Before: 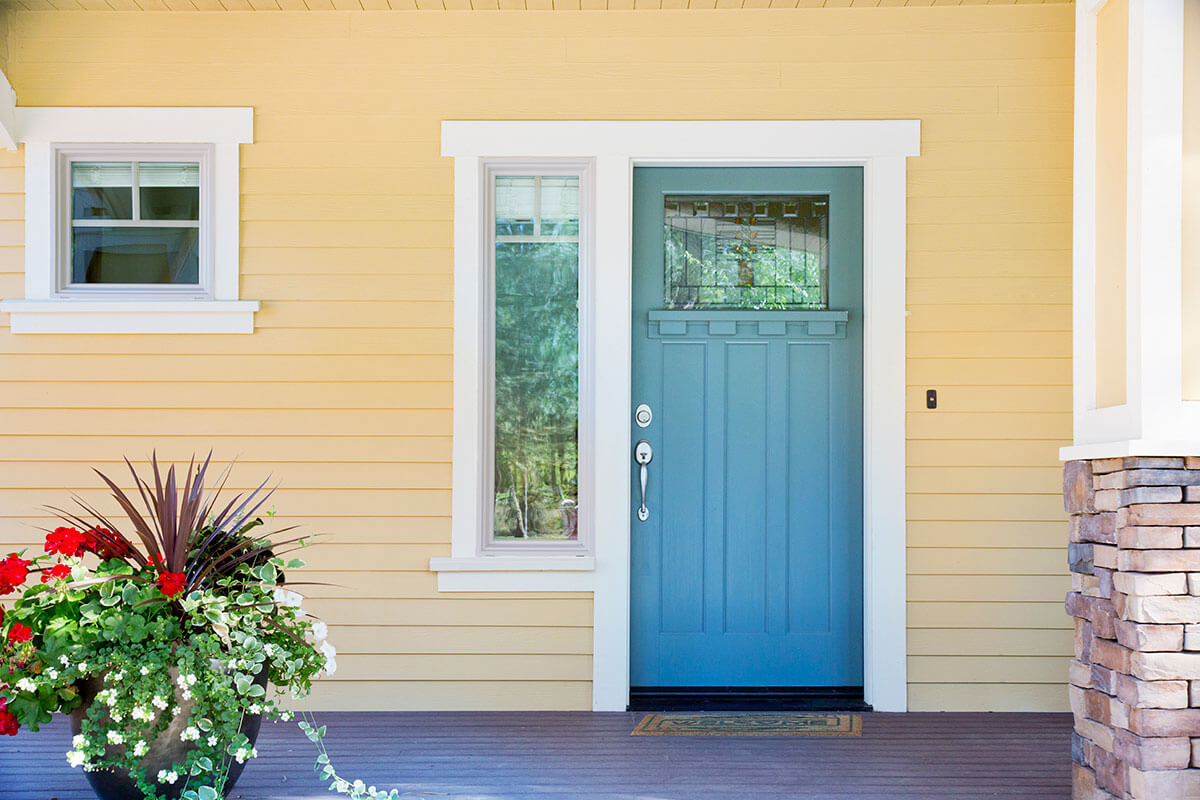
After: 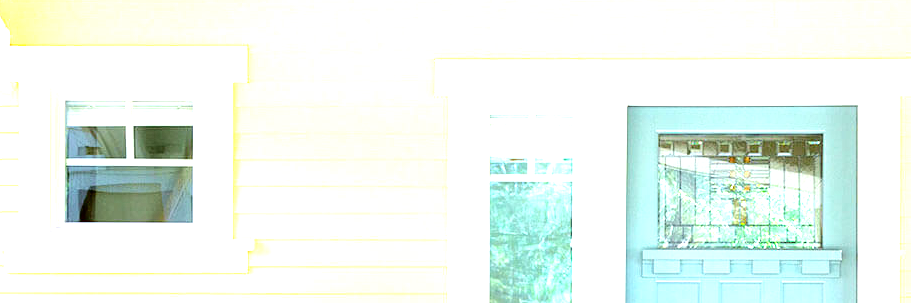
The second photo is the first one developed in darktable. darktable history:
crop: left 0.561%, top 7.649%, right 23.472%, bottom 54.358%
tone equalizer: -8 EV -0.455 EV, -7 EV -0.396 EV, -6 EV -0.299 EV, -5 EV -0.254 EV, -3 EV 0.205 EV, -2 EV 0.304 EV, -1 EV 0.402 EV, +0 EV 0.425 EV
exposure: black level correction 0.001, exposure 1.319 EV, compensate highlight preservation false
tone curve: curves: ch0 [(0.003, 0) (0.066, 0.017) (0.163, 0.09) (0.264, 0.238) (0.395, 0.421) (0.517, 0.56) (0.688, 0.743) (0.791, 0.814) (1, 1)]; ch1 [(0, 0) (0.164, 0.115) (0.337, 0.332) (0.39, 0.398) (0.464, 0.461) (0.501, 0.5) (0.507, 0.503) (0.534, 0.537) (0.577, 0.59) (0.652, 0.681) (0.733, 0.749) (0.811, 0.796) (1, 1)]; ch2 [(0, 0) (0.337, 0.382) (0.464, 0.476) (0.501, 0.502) (0.527, 0.54) (0.551, 0.565) (0.6, 0.59) (0.687, 0.675) (1, 1)], color space Lab, independent channels, preserve colors none
